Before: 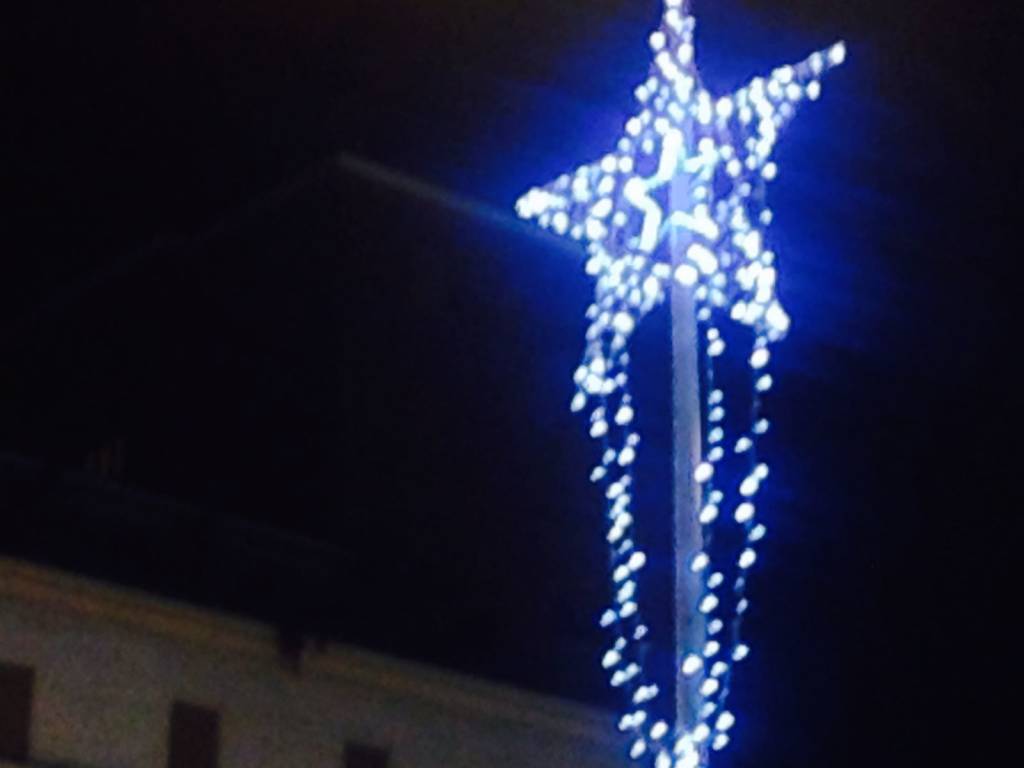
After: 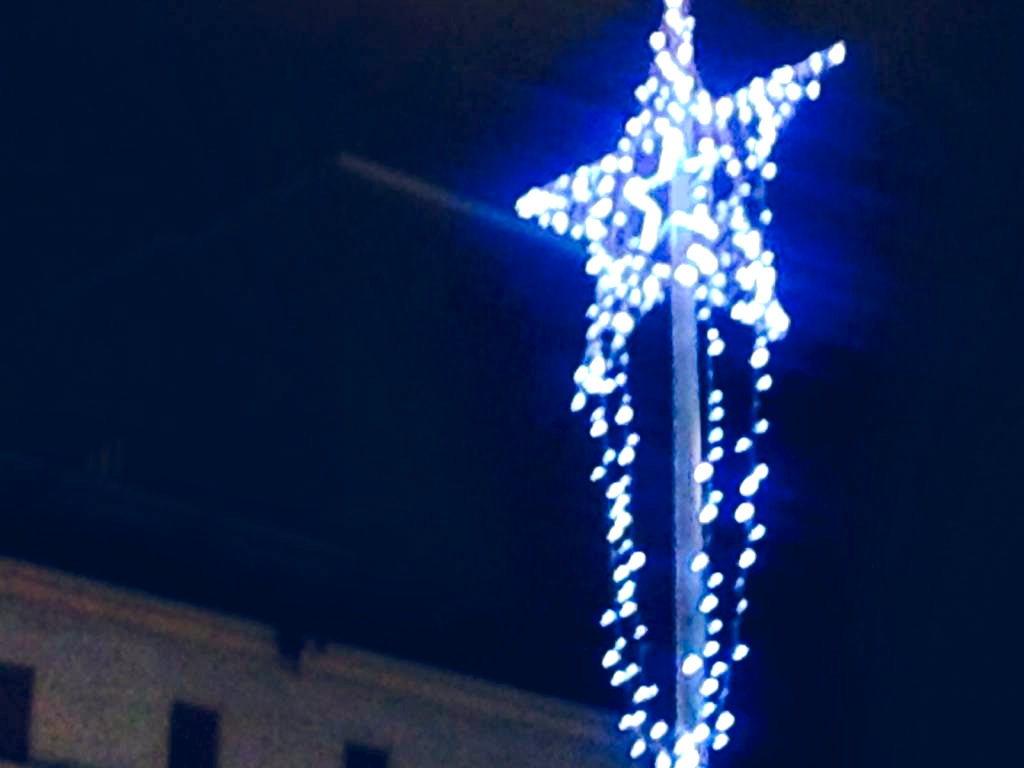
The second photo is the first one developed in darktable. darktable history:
color balance rgb: global offset › luminance 0.41%, global offset › chroma 0.219%, global offset › hue 254.63°, linear chroma grading › global chroma 1.87%, linear chroma grading › mid-tones -1.222%, perceptual saturation grading › global saturation 10.344%, perceptual brilliance grading › global brilliance 2.829%, perceptual brilliance grading › highlights -2.265%, perceptual brilliance grading › shadows 2.893%
contrast equalizer: octaves 7, y [[0.6 ×6], [0.55 ×6], [0 ×6], [0 ×6], [0 ×6]]
